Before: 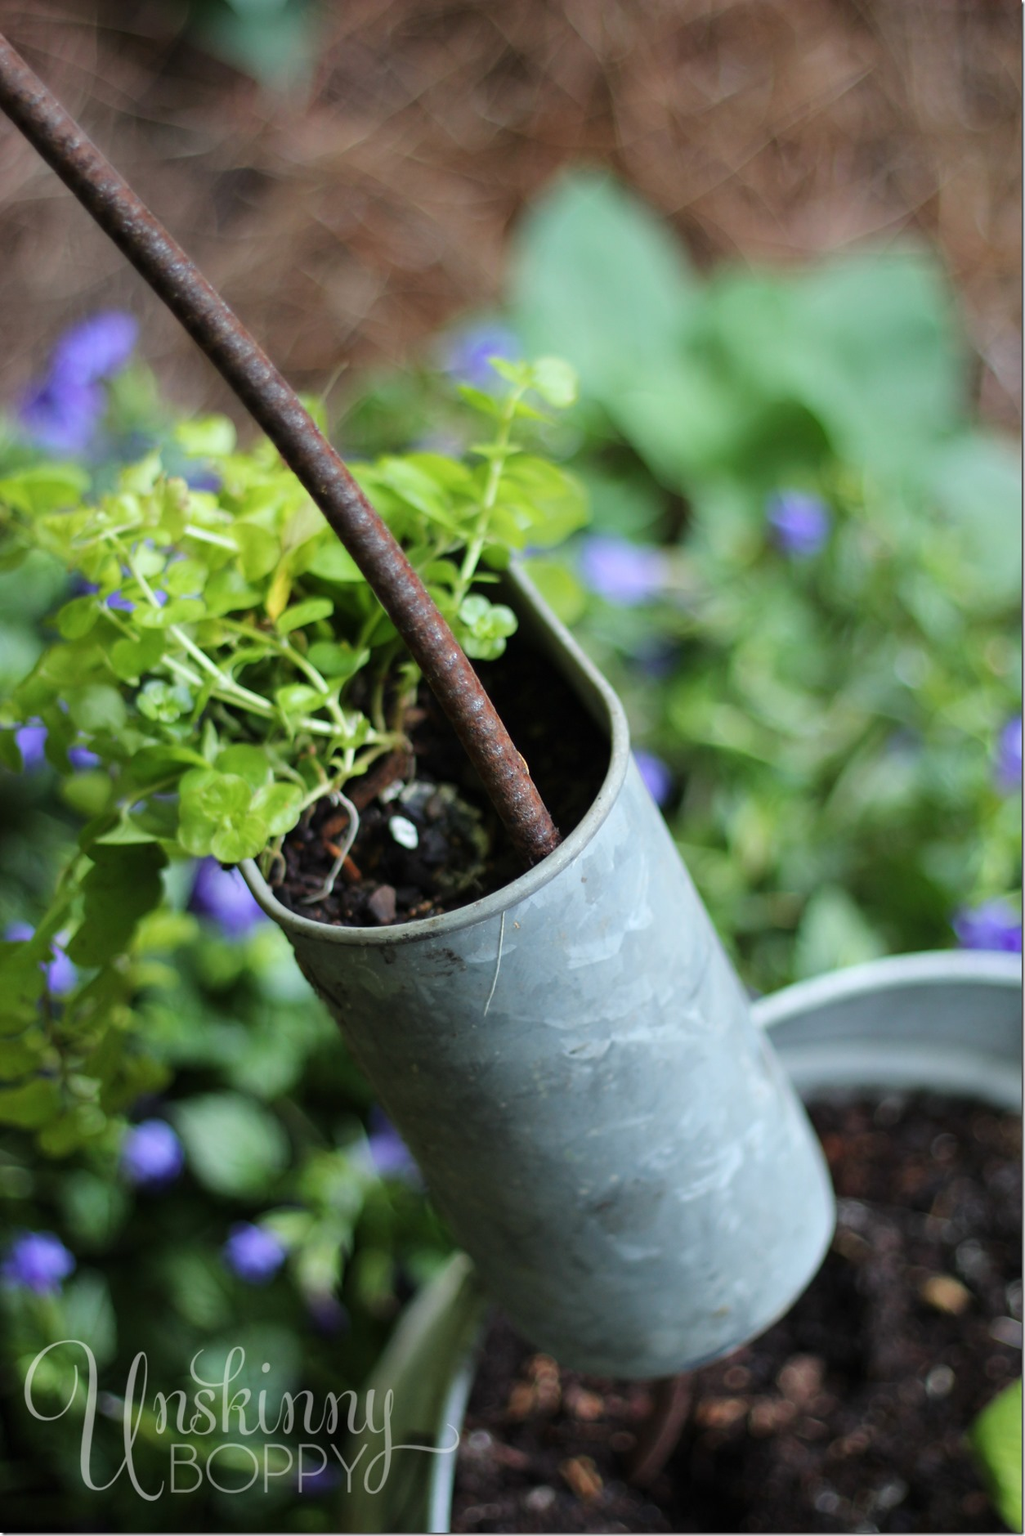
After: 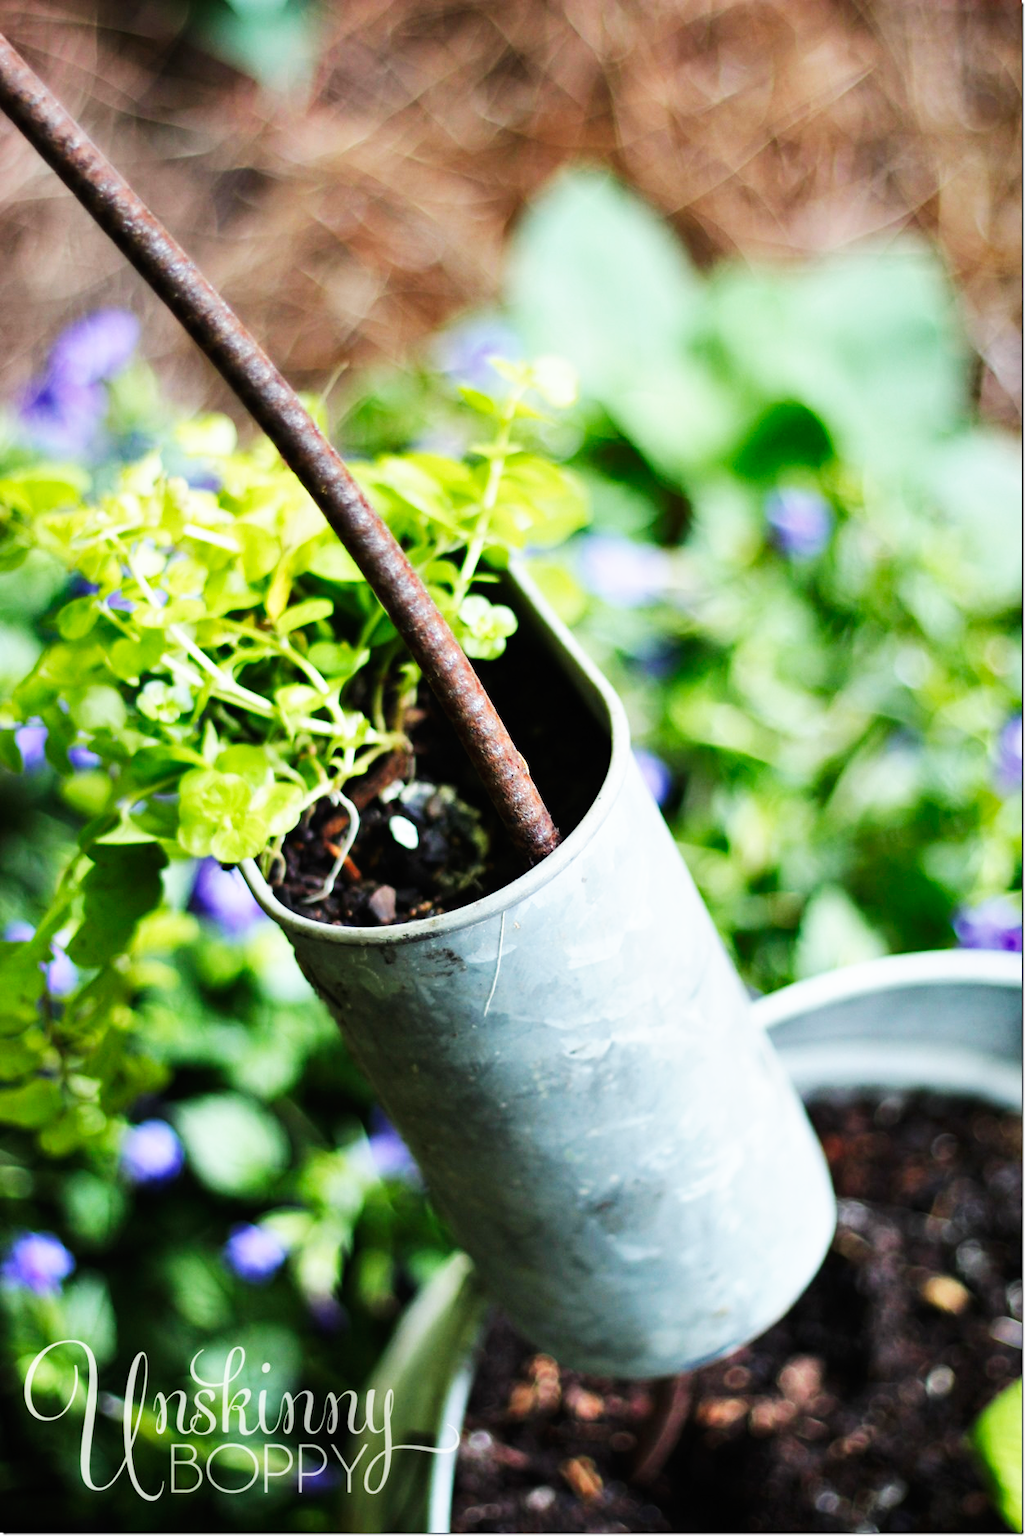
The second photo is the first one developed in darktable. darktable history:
shadows and highlights: soften with gaussian
base curve: curves: ch0 [(0, 0) (0.007, 0.004) (0.027, 0.03) (0.046, 0.07) (0.207, 0.54) (0.442, 0.872) (0.673, 0.972) (1, 1)], preserve colors none
